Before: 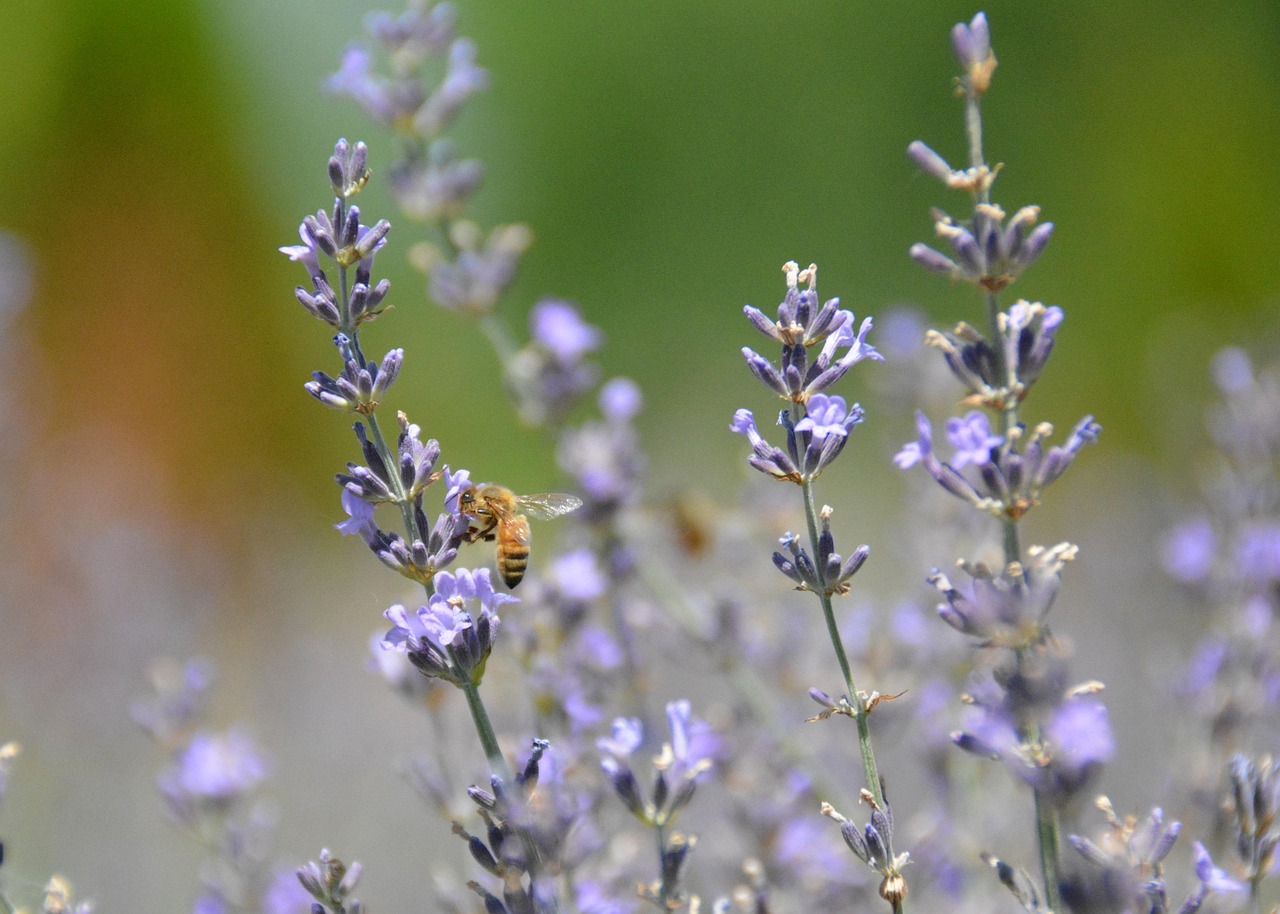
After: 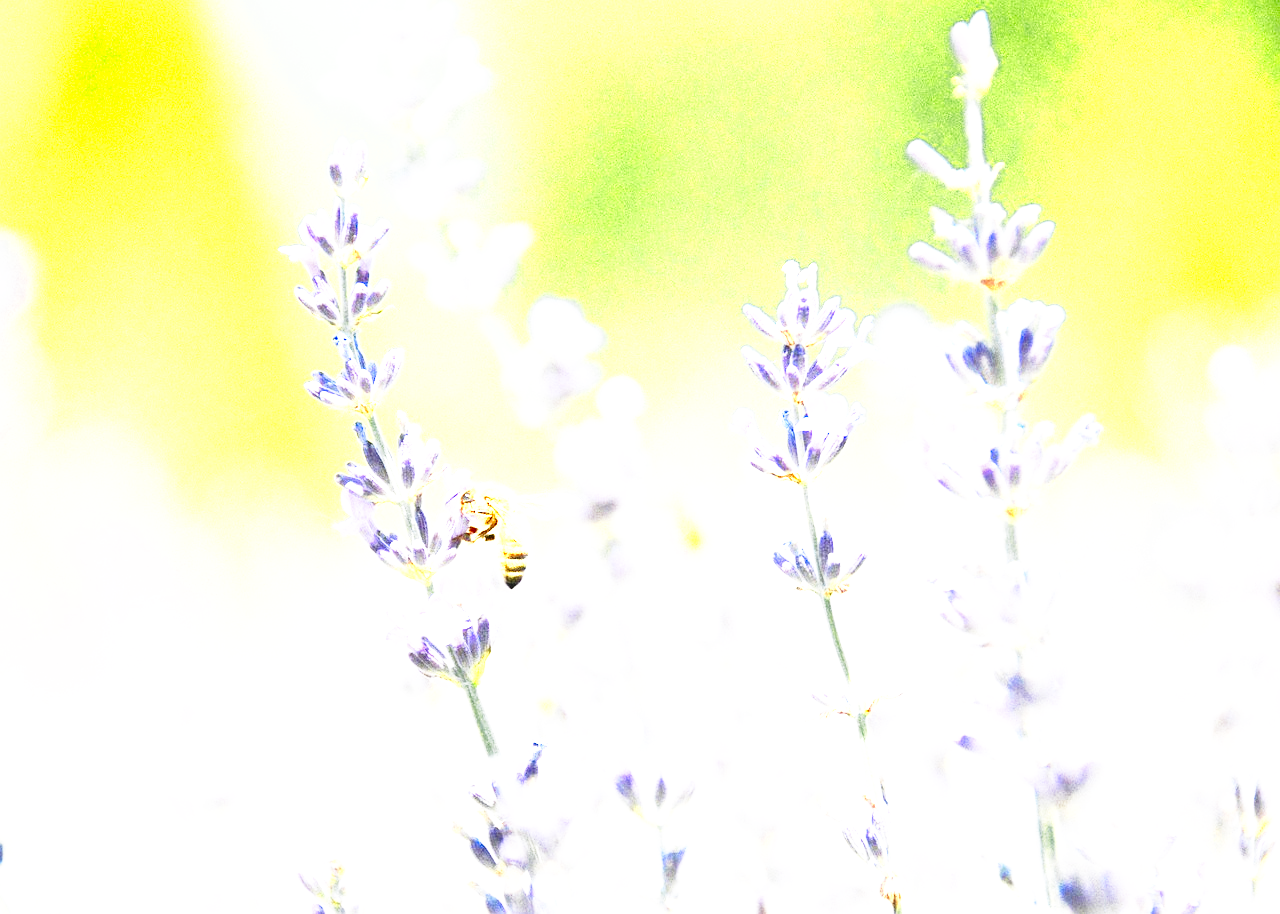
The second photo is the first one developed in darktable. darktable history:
exposure: exposure 2 EV, compensate highlight preservation false
sharpen: amount 0.2
base curve: curves: ch0 [(0, 0) (0.026, 0.03) (0.109, 0.232) (0.351, 0.748) (0.669, 0.968) (1, 1)], preserve colors none
color zones: curves: ch0 [(0.004, 0.305) (0.261, 0.623) (0.389, 0.399) (0.708, 0.571) (0.947, 0.34)]; ch1 [(0.025, 0.645) (0.229, 0.584) (0.326, 0.551) (0.484, 0.262) (0.757, 0.643)]
